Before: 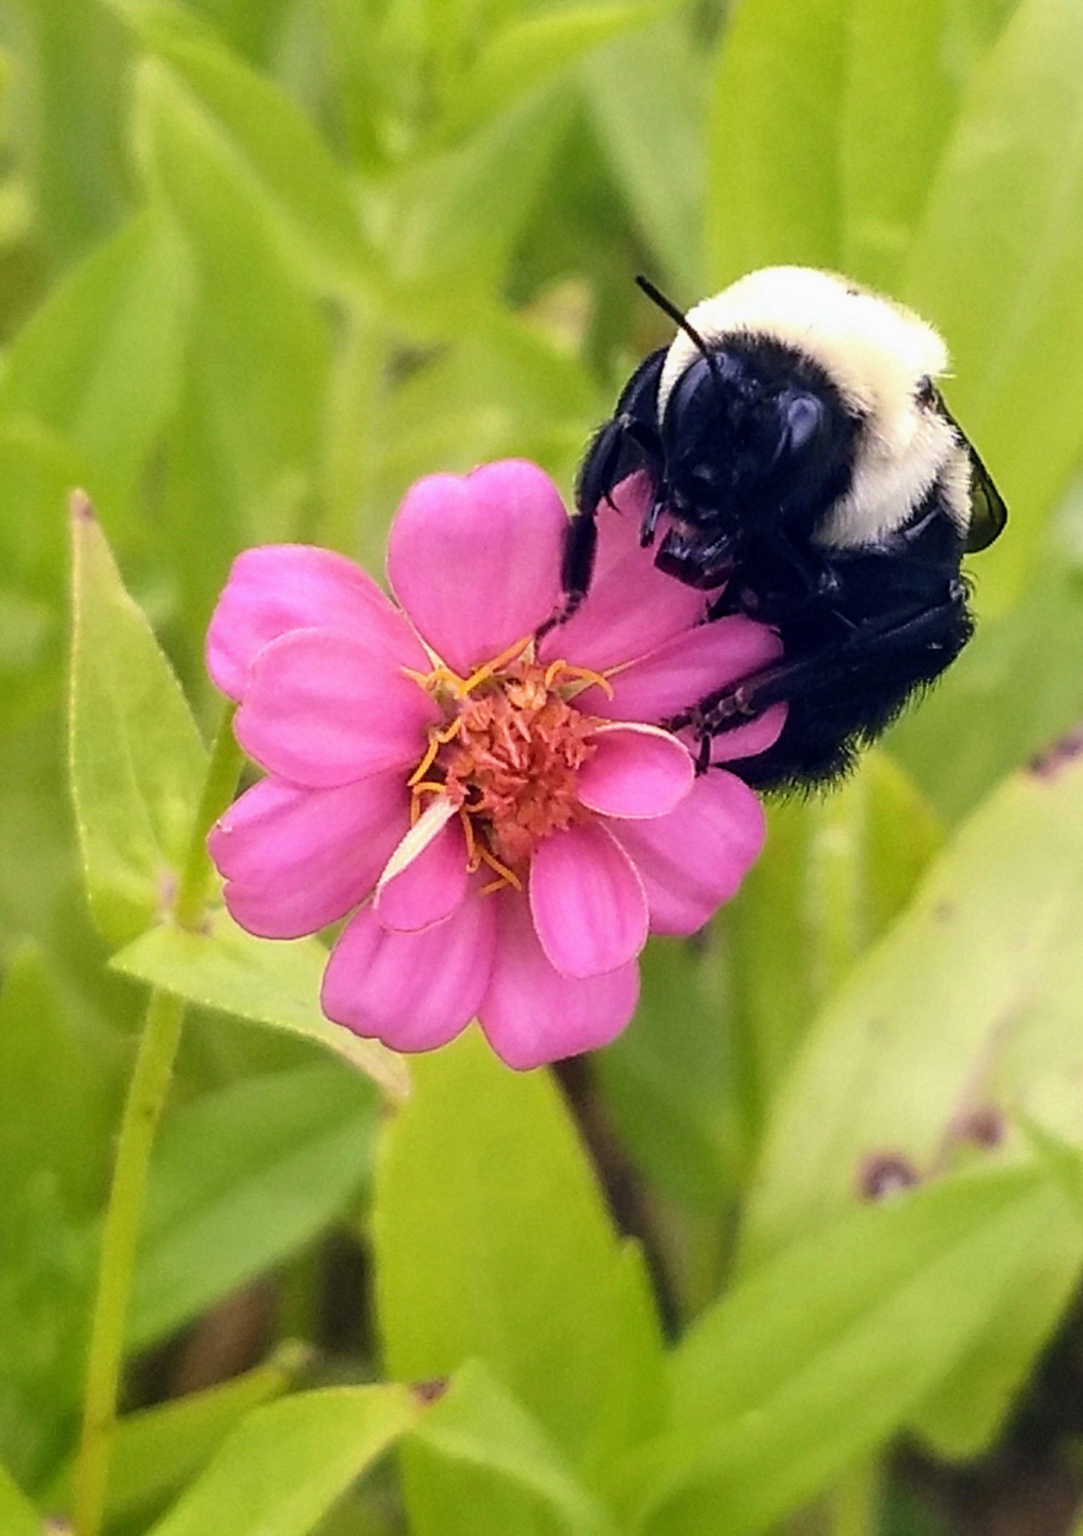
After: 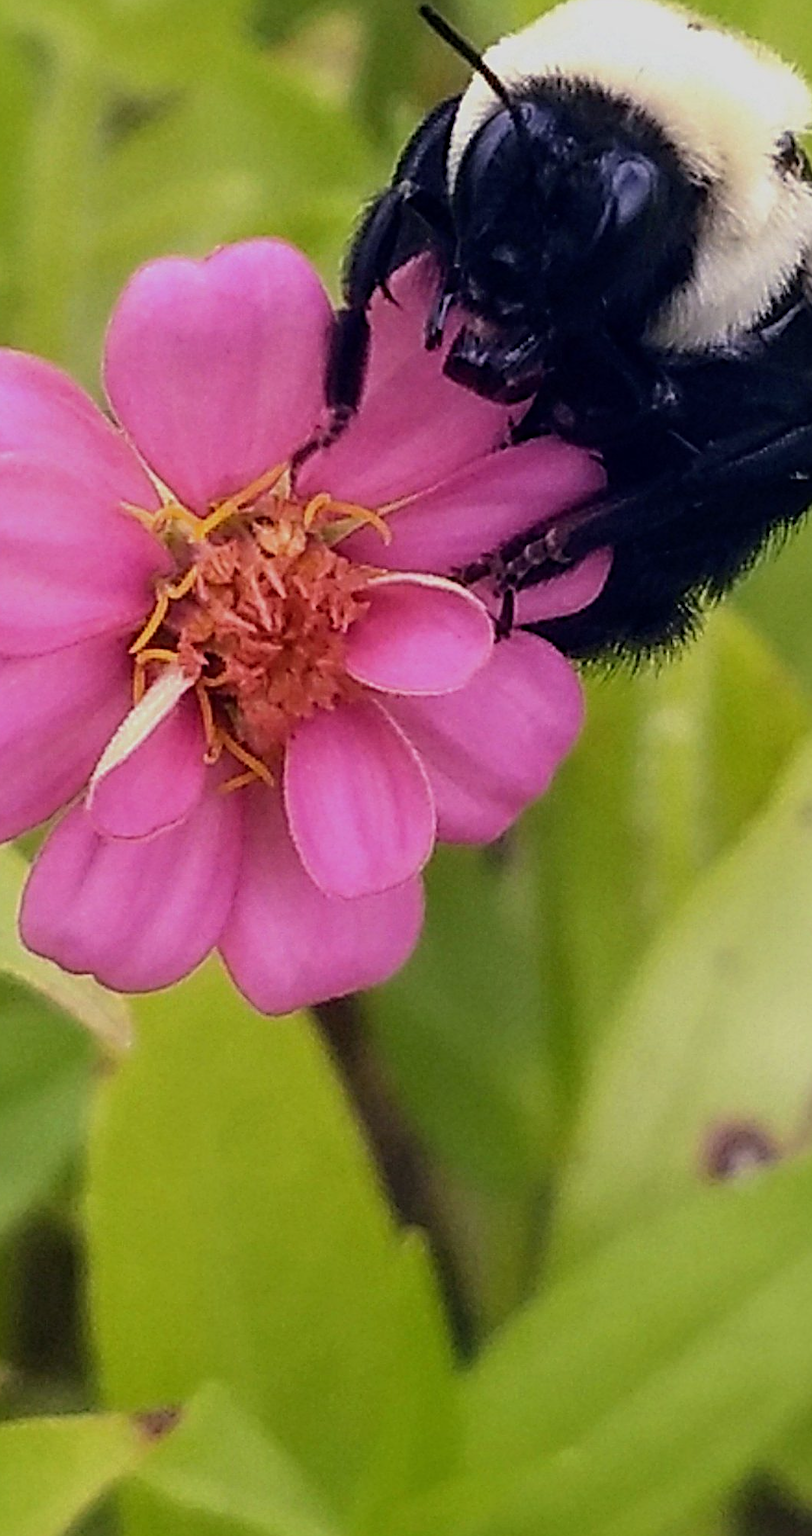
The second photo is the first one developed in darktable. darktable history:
crop and rotate: left 28.256%, top 17.734%, right 12.656%, bottom 3.573%
exposure: exposure -0.462 EV, compensate highlight preservation false
sharpen: radius 2.531, amount 0.628
